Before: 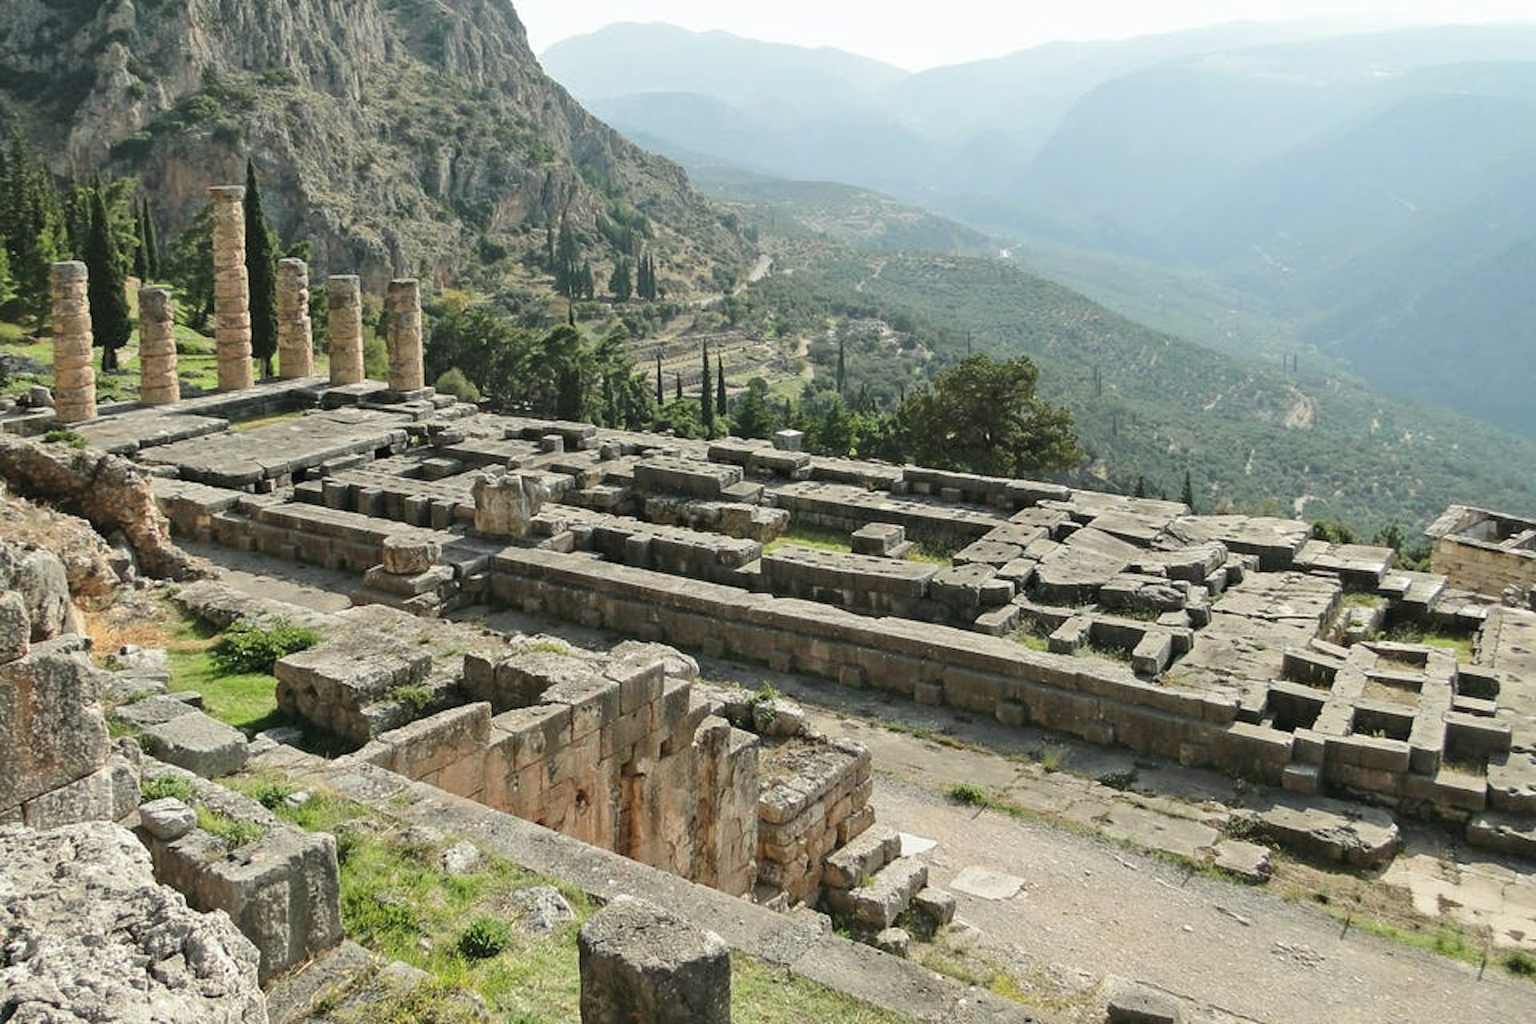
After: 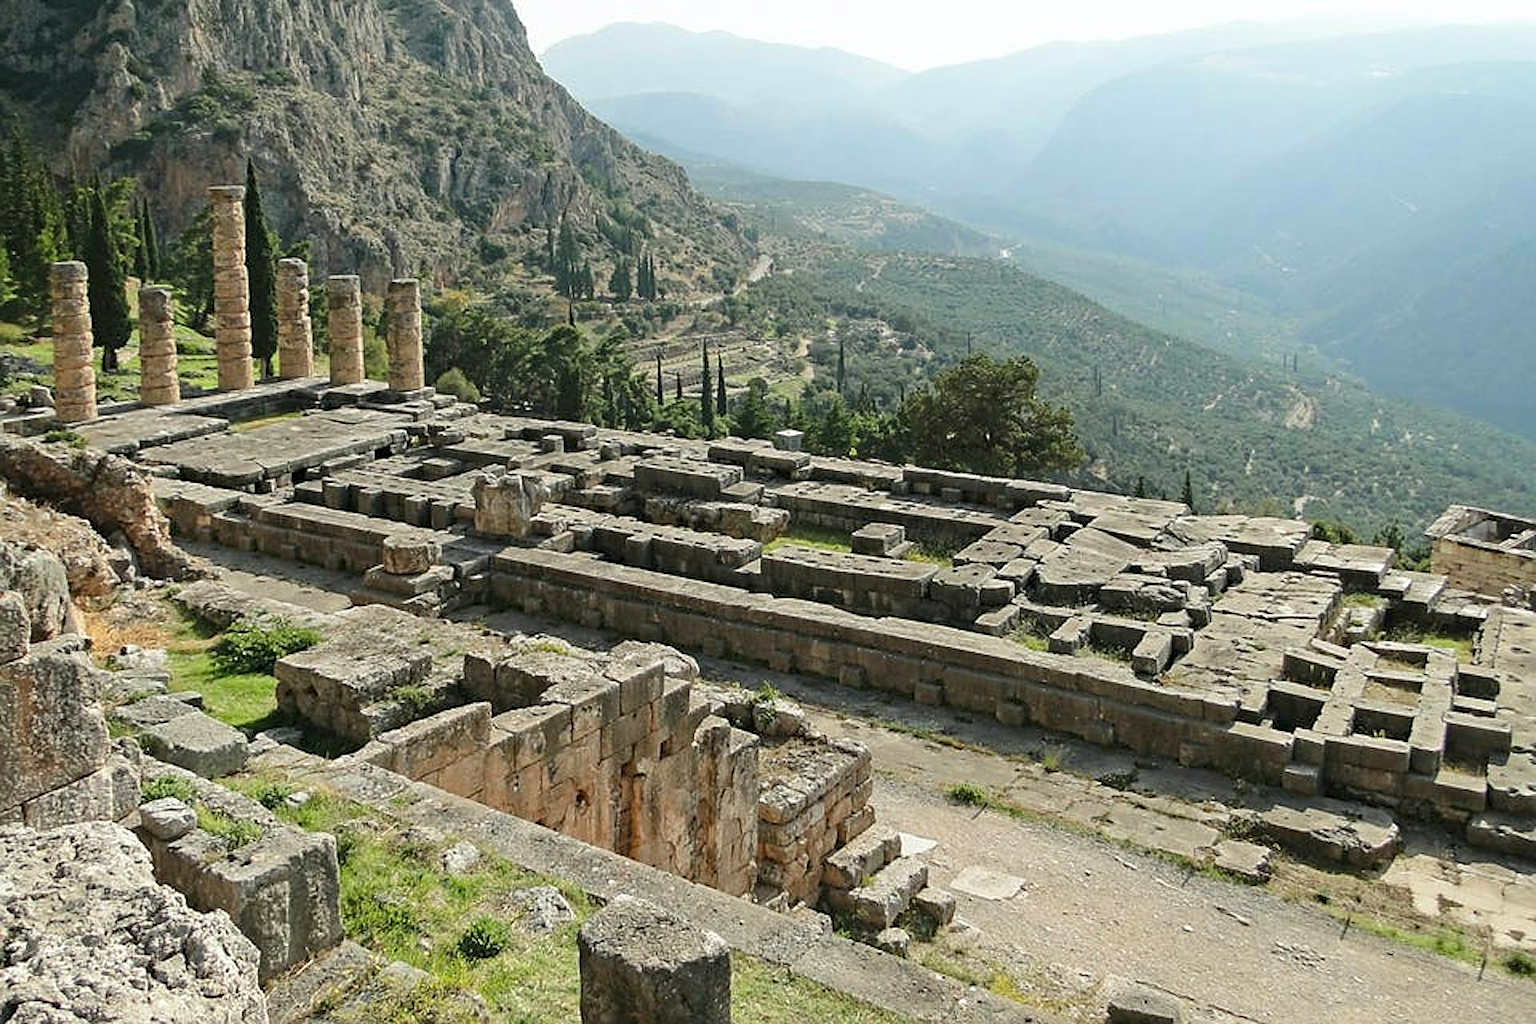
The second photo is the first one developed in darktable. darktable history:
sharpen: on, module defaults
haze removal: compatibility mode true, adaptive false
shadows and highlights: shadows -70, highlights 35, soften with gaussian
